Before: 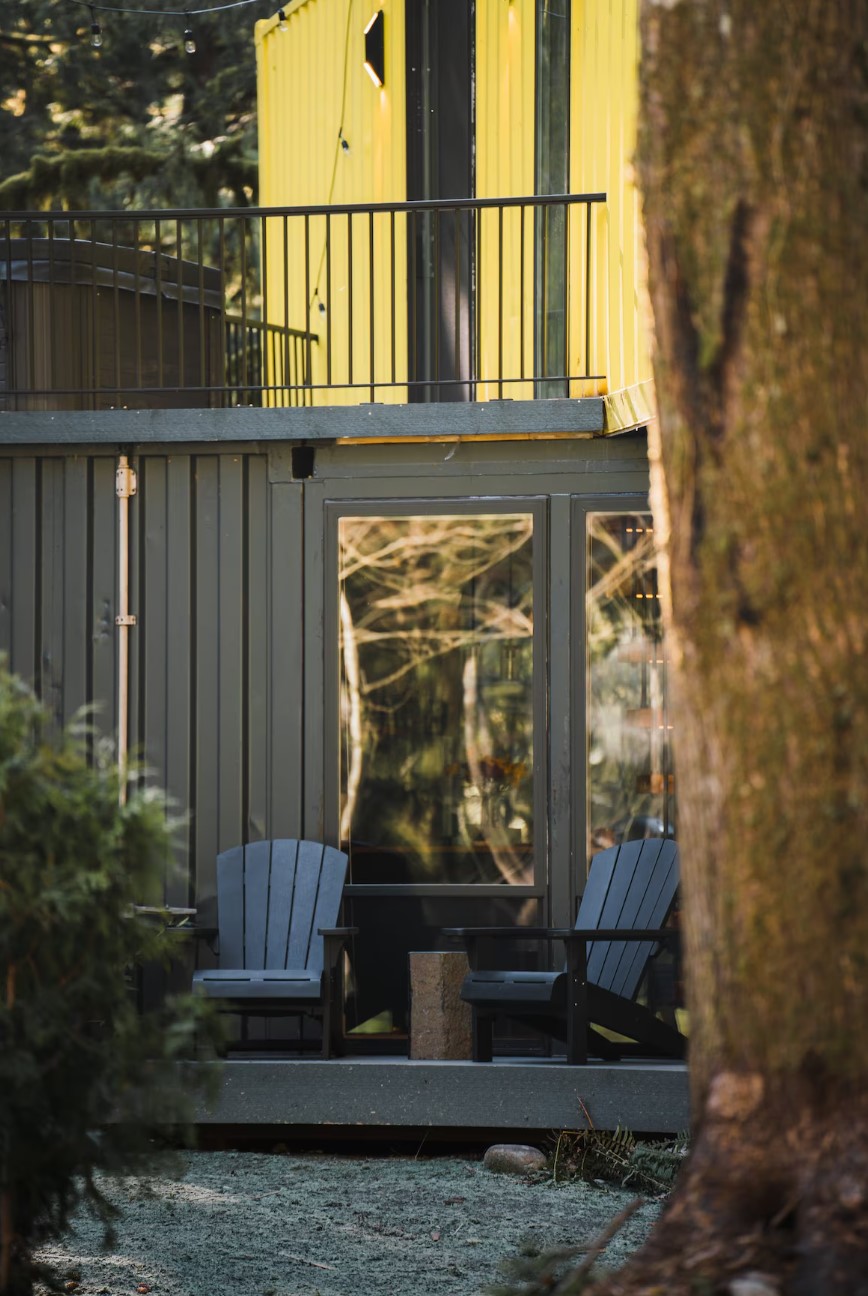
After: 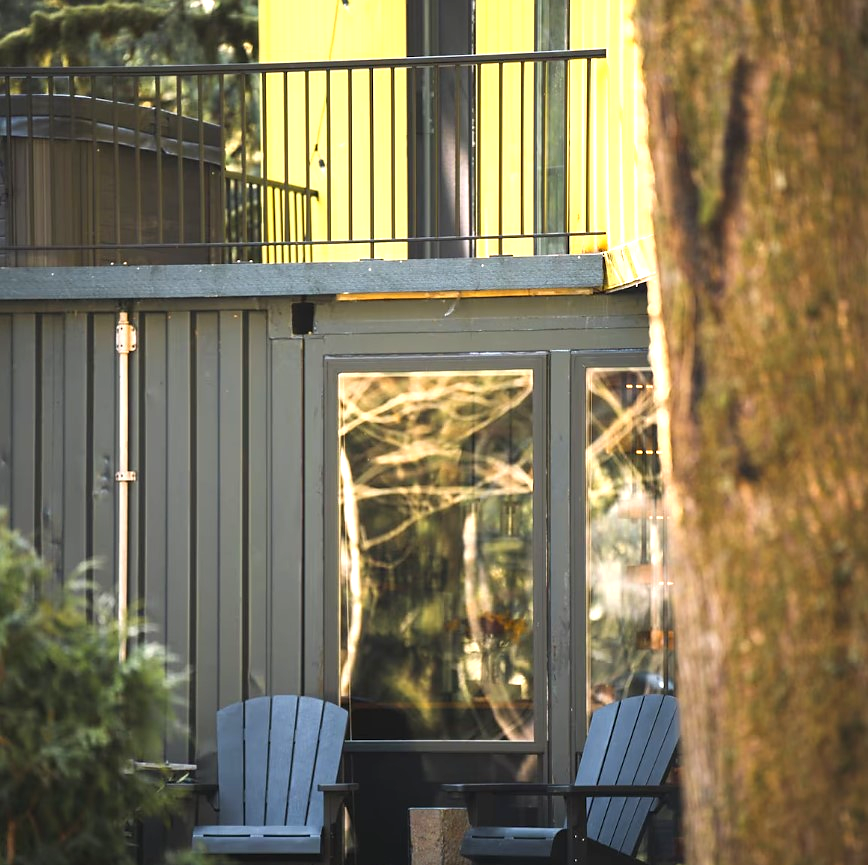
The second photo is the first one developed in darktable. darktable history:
crop: top 11.162%, bottom 22.089%
sharpen: radius 1.43, amount 0.412, threshold 1.615
exposure: black level correction 0, exposure 0.89 EV, compensate exposure bias true, compensate highlight preservation false
